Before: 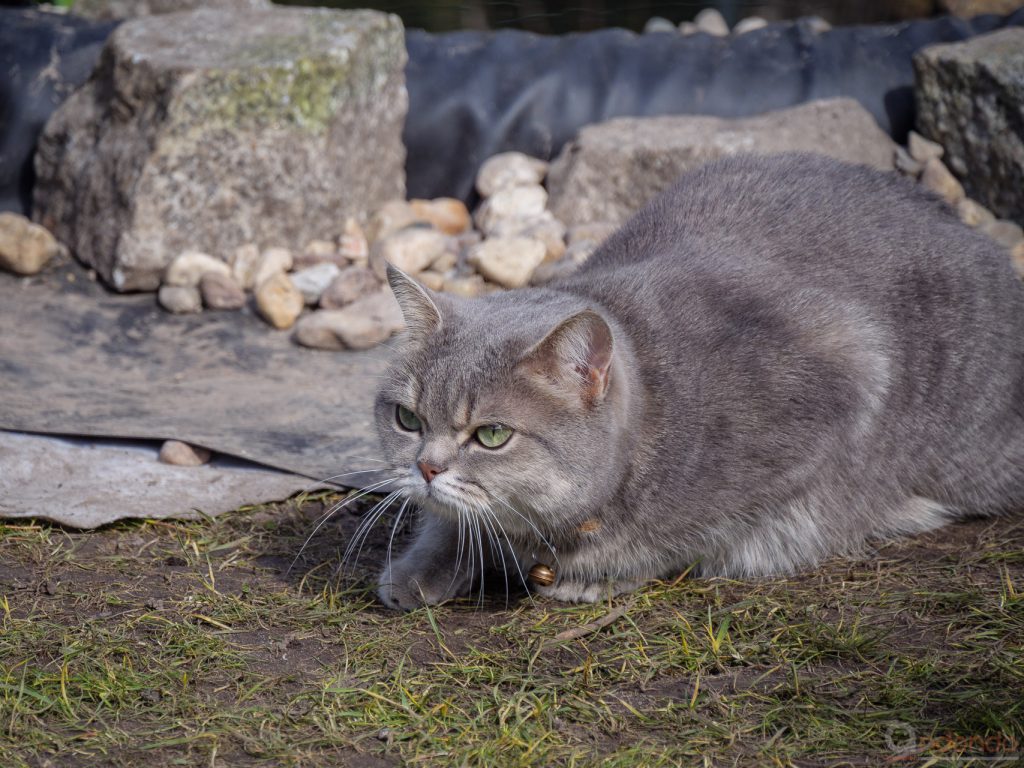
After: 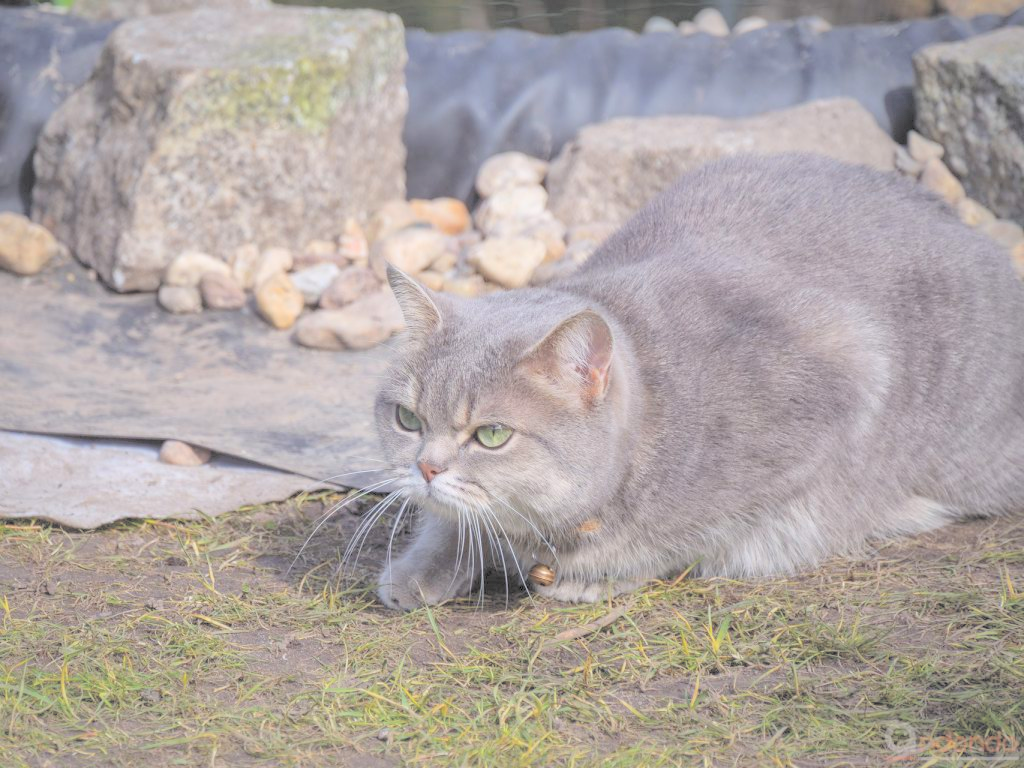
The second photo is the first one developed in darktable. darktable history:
shadows and highlights: on, module defaults
contrast brightness saturation: brightness 1
